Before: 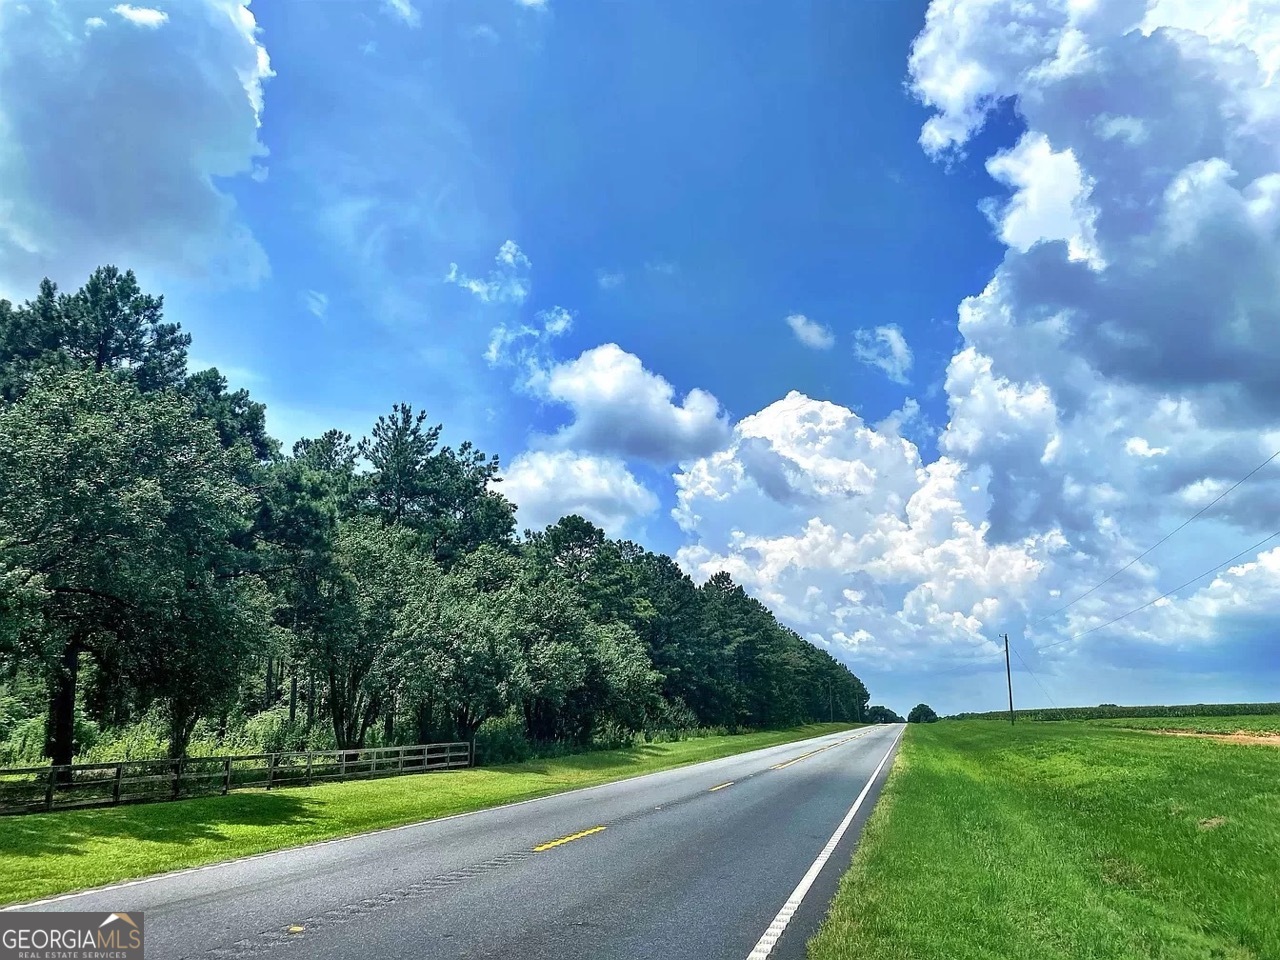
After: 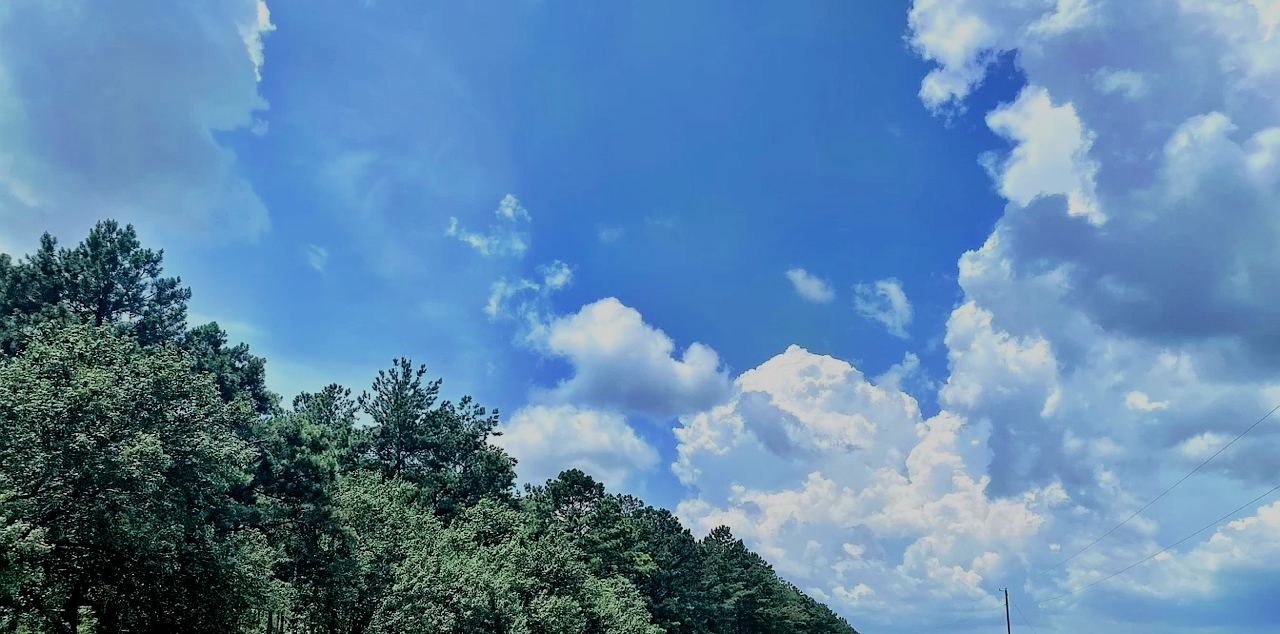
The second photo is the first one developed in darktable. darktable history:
filmic rgb: black relative exposure -6.91 EV, white relative exposure 5.64 EV, hardness 2.85, color science v6 (2022)
crop and rotate: top 4.84%, bottom 29.041%
